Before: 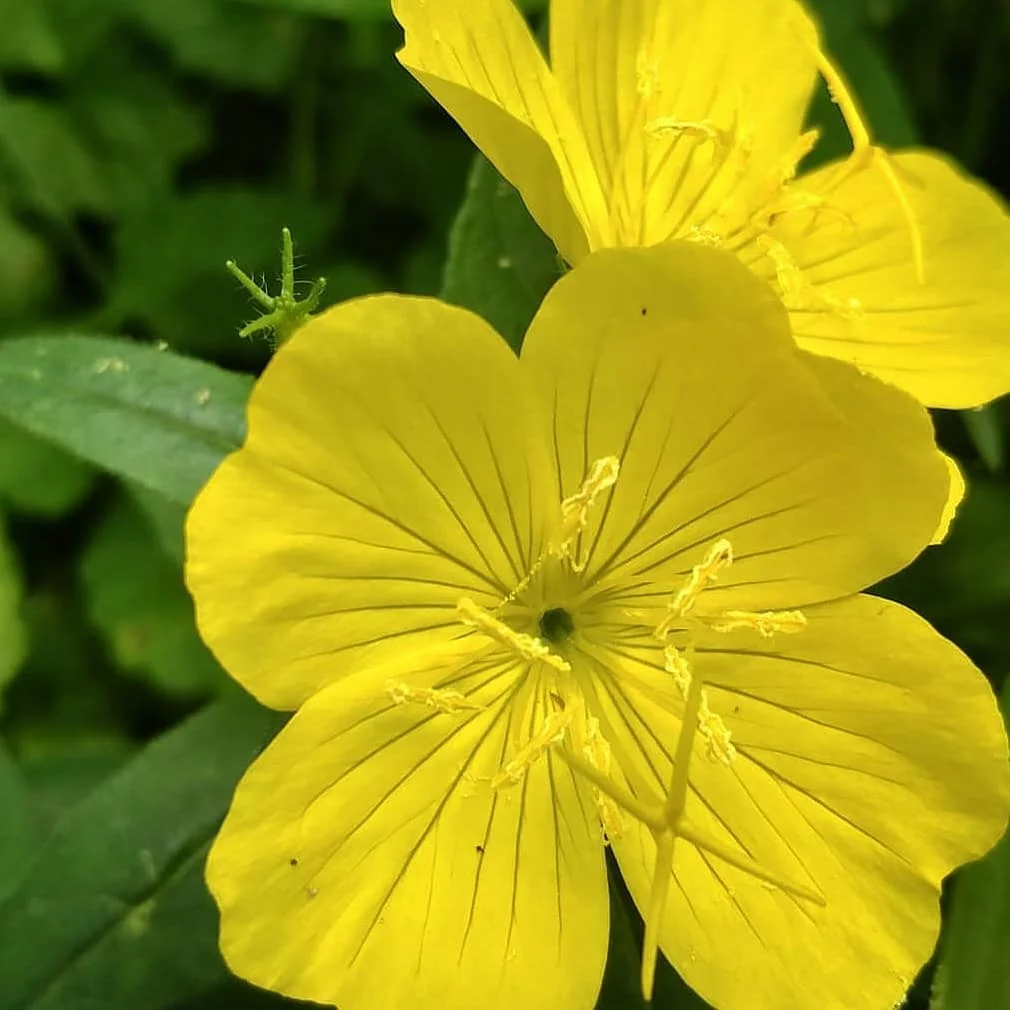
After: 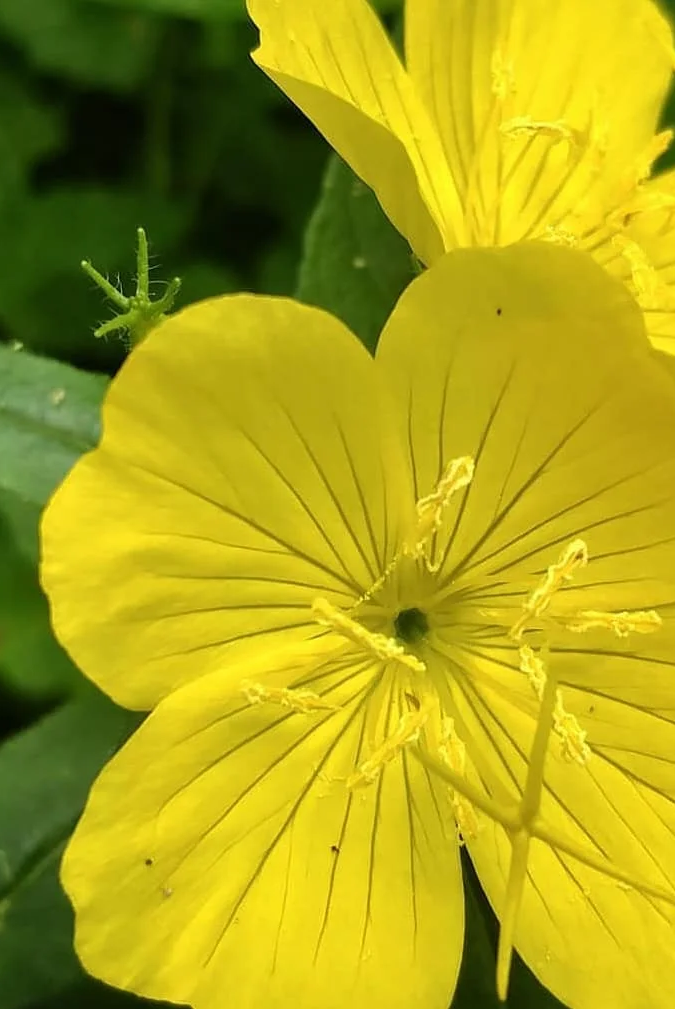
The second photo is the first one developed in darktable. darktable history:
crop and rotate: left 14.454%, right 18.688%
